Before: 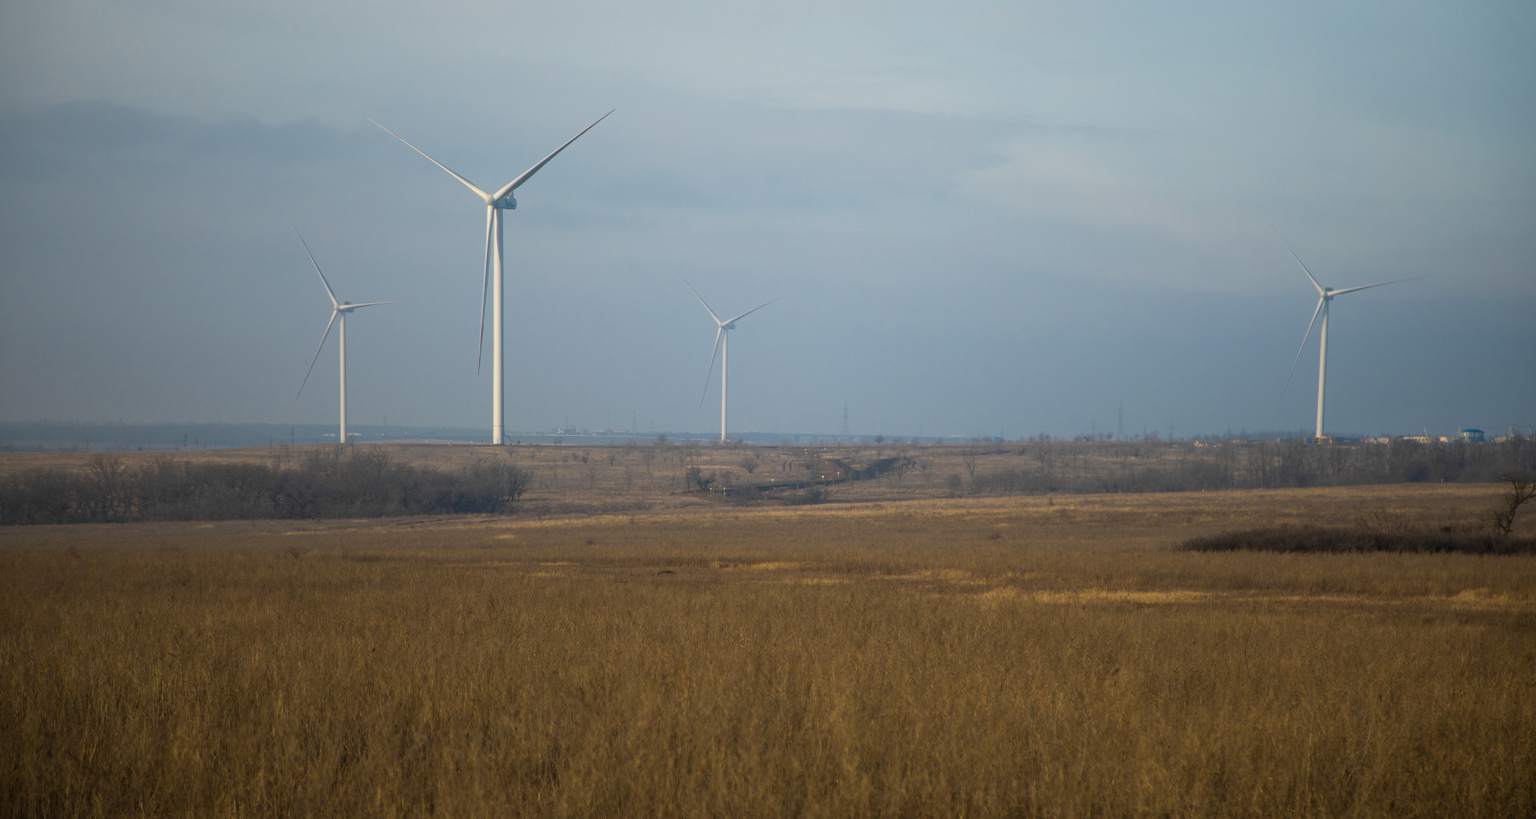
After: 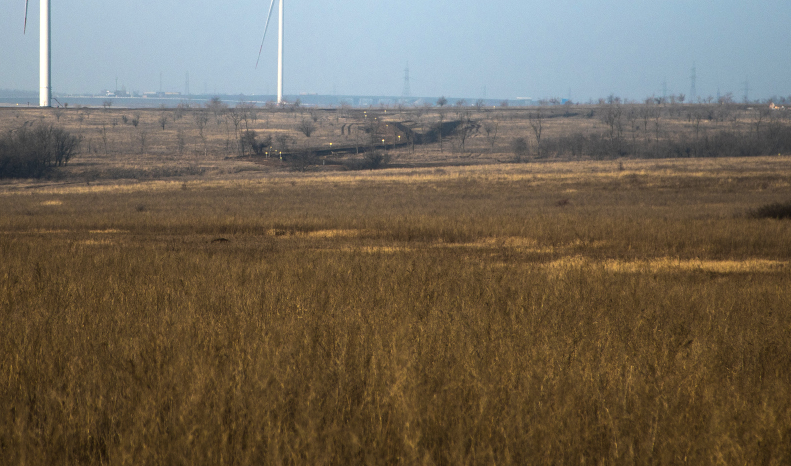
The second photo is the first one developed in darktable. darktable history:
tone equalizer: -8 EV -1.08 EV, -7 EV -1.01 EV, -6 EV -0.867 EV, -5 EV -0.578 EV, -3 EV 0.578 EV, -2 EV 0.867 EV, -1 EV 1.01 EV, +0 EV 1.08 EV, edges refinement/feathering 500, mask exposure compensation -1.57 EV, preserve details no
crop: left 29.672%, top 41.786%, right 20.851%, bottom 3.487%
